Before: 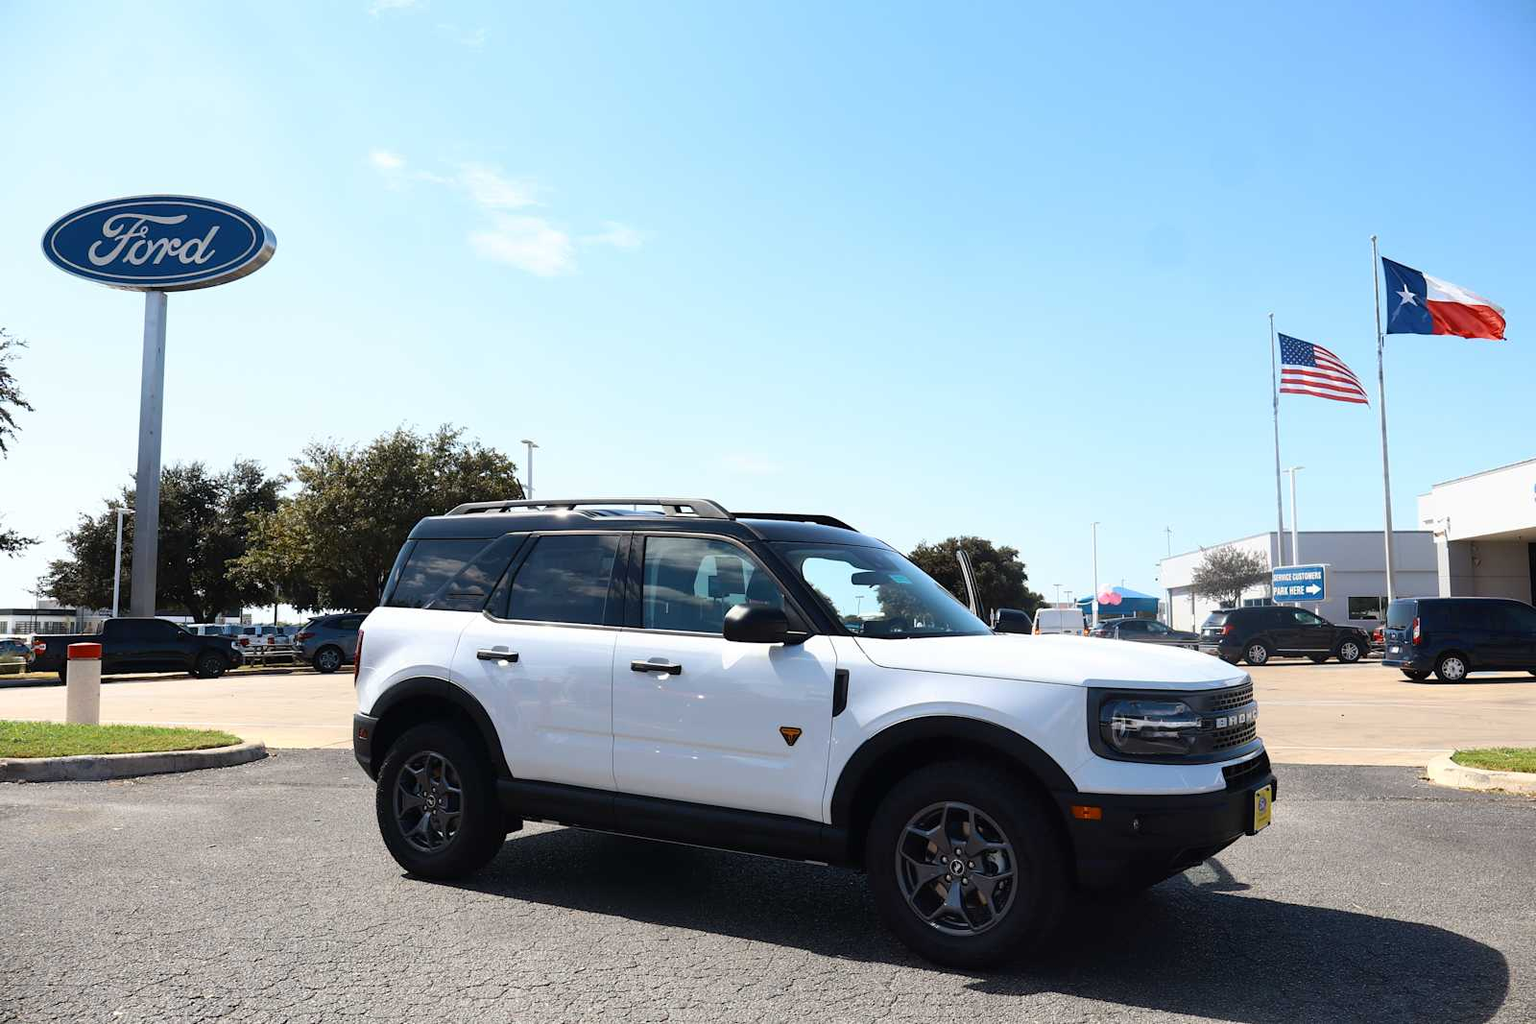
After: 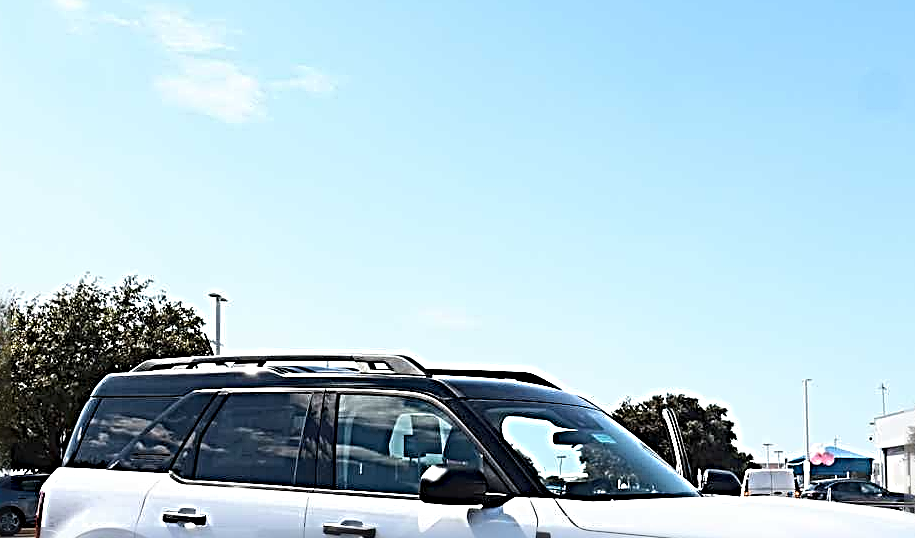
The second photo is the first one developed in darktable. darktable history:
crop: left 20.932%, top 15.471%, right 21.848%, bottom 34.081%
sharpen: radius 4.001, amount 2
tone equalizer: on, module defaults
